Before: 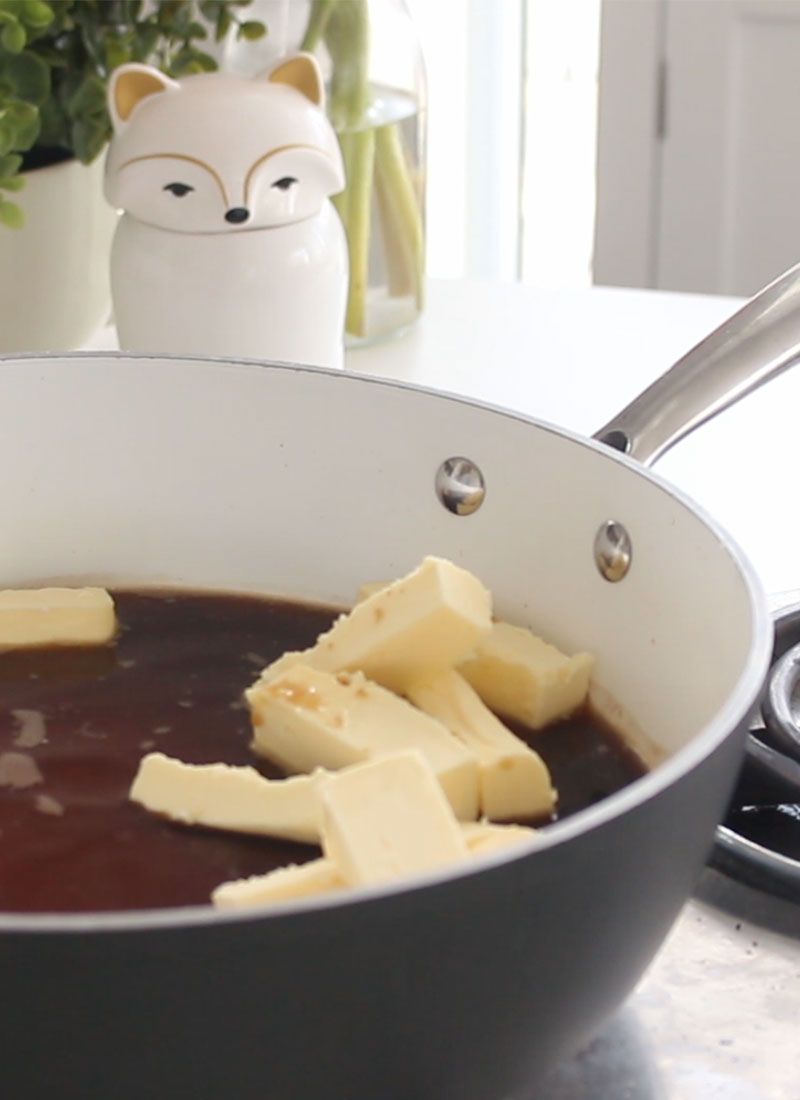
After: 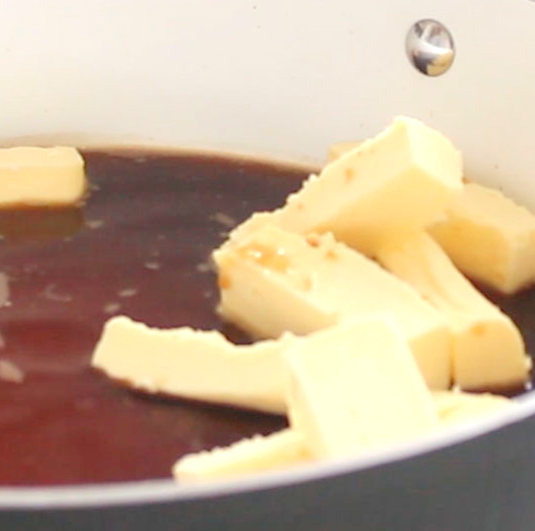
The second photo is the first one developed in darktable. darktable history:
exposure: black level correction 0.002, exposure -0.1 EV, compensate highlight preservation false
levels: levels [0.036, 0.364, 0.827]
rotate and perspective: rotation 0.215°, lens shift (vertical) -0.139, crop left 0.069, crop right 0.939, crop top 0.002, crop bottom 0.996
crop: top 36.498%, right 27.964%, bottom 14.995%
